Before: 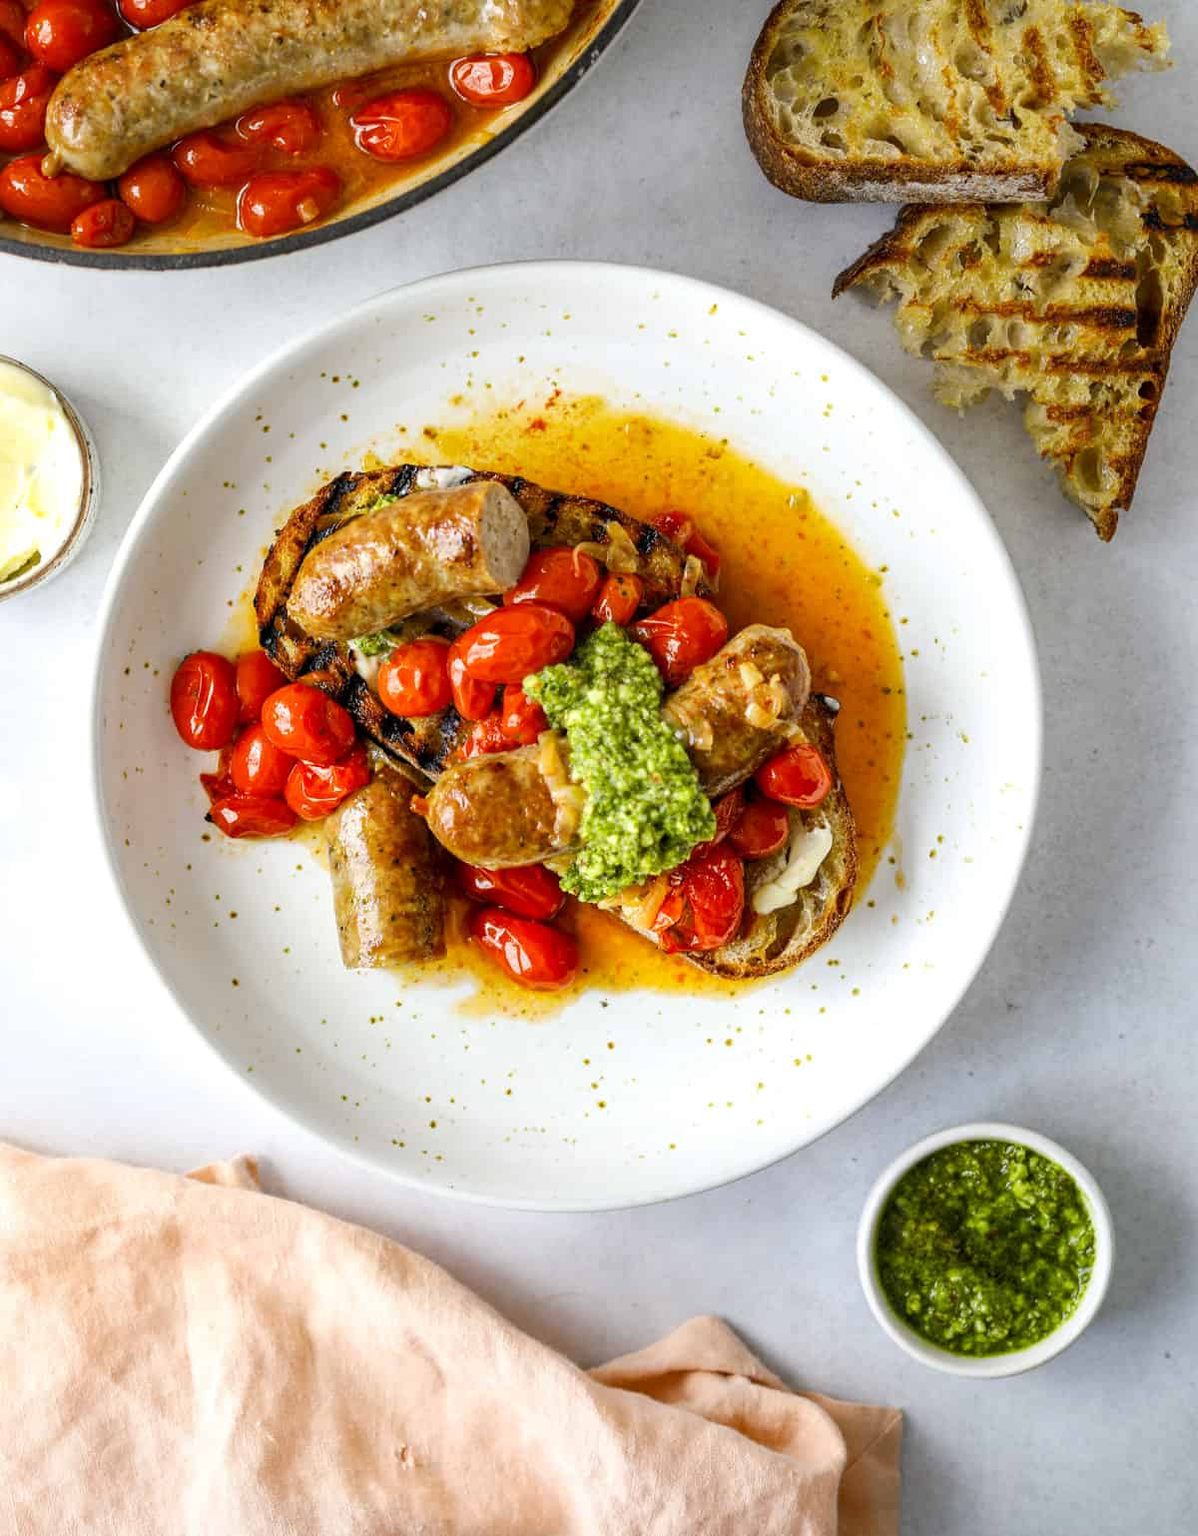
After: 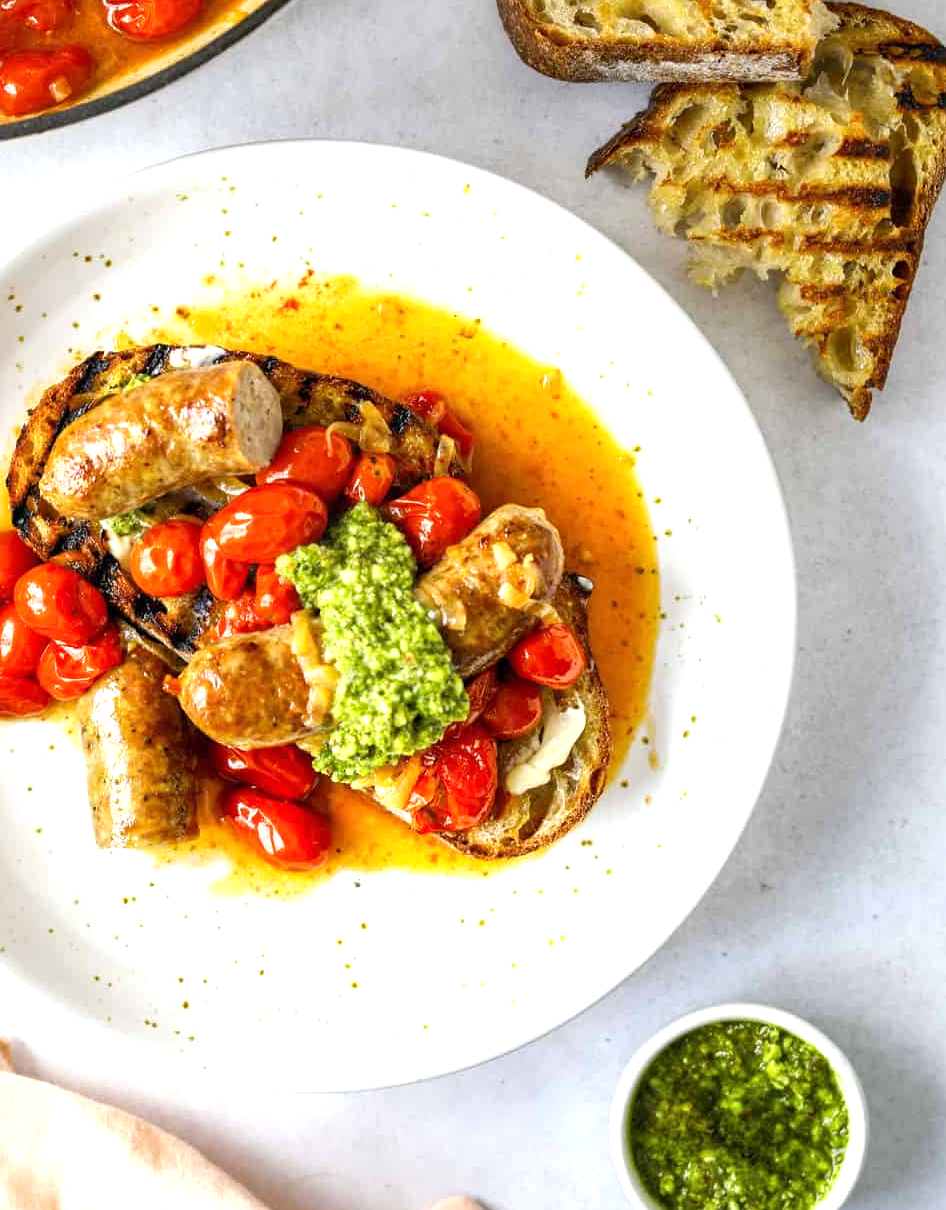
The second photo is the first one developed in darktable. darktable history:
crop and rotate: left 20.74%, top 7.912%, right 0.375%, bottom 13.378%
exposure: exposure 0.6 EV, compensate highlight preservation false
